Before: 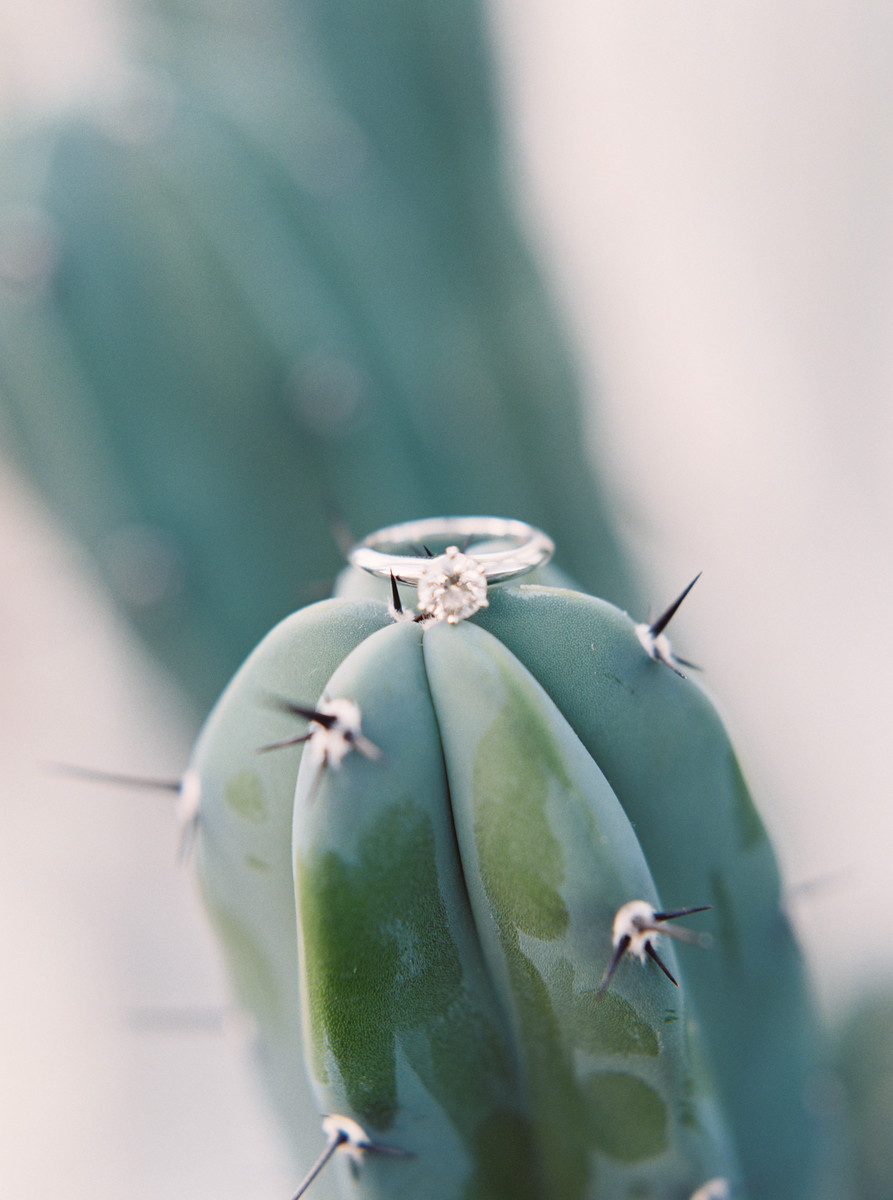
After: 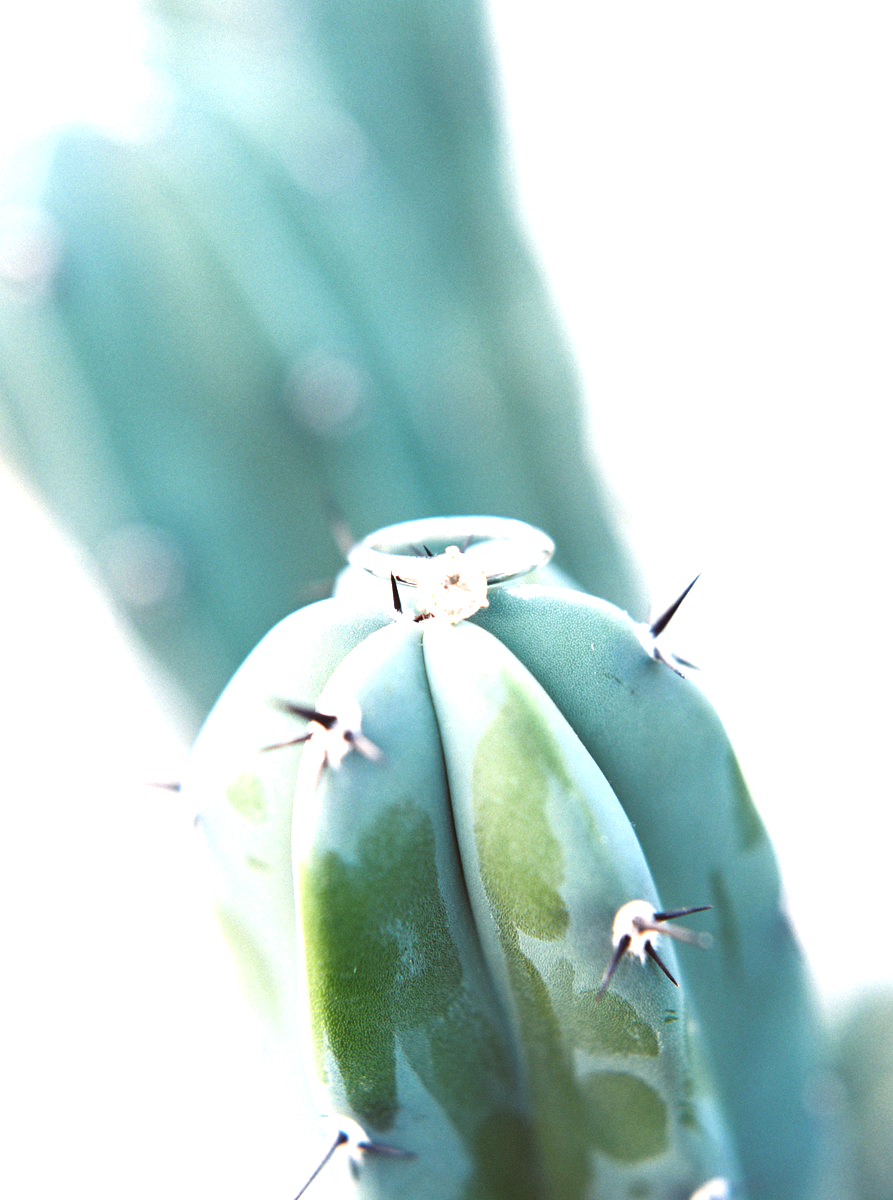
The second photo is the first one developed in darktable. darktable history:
color balance rgb: shadows lift › hue 86.65°, perceptual saturation grading › global saturation 0.934%, perceptual brilliance grading › global brilliance 30.779%, perceptual brilliance grading › highlights 11.879%, perceptual brilliance grading › mid-tones 24.249%
